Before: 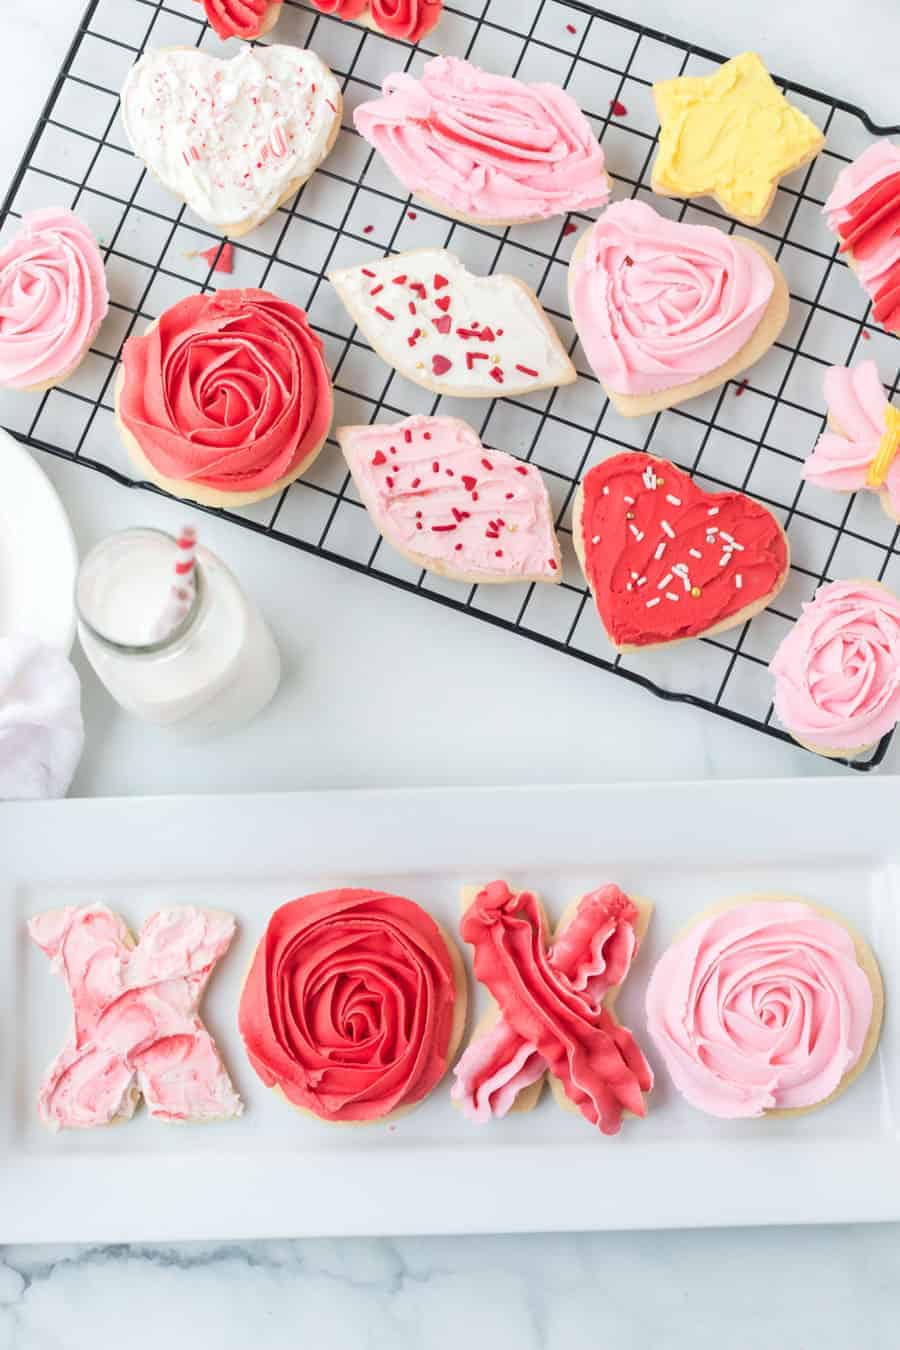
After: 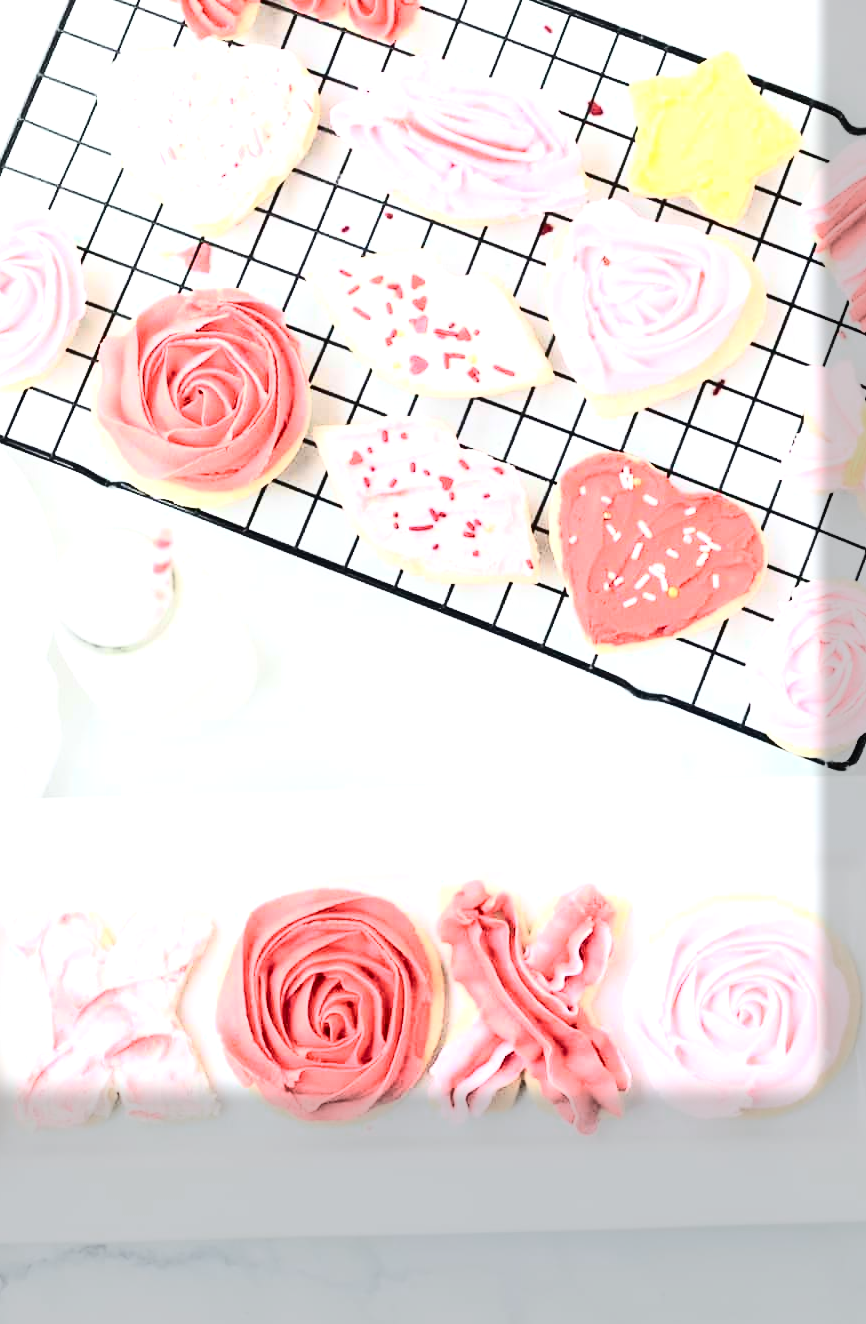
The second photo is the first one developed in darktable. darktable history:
contrast brightness saturation: contrast 0.513, saturation -0.104
exposure: black level correction -0.001, exposure 0.909 EV, compensate highlight preservation false
vignetting: fall-off start 93.04%, fall-off radius 5.41%, center (-0.066, -0.316), automatic ratio true, width/height ratio 1.332, shape 0.046, dithering 8-bit output
crop and rotate: left 2.66%, right 1.047%, bottom 1.868%
